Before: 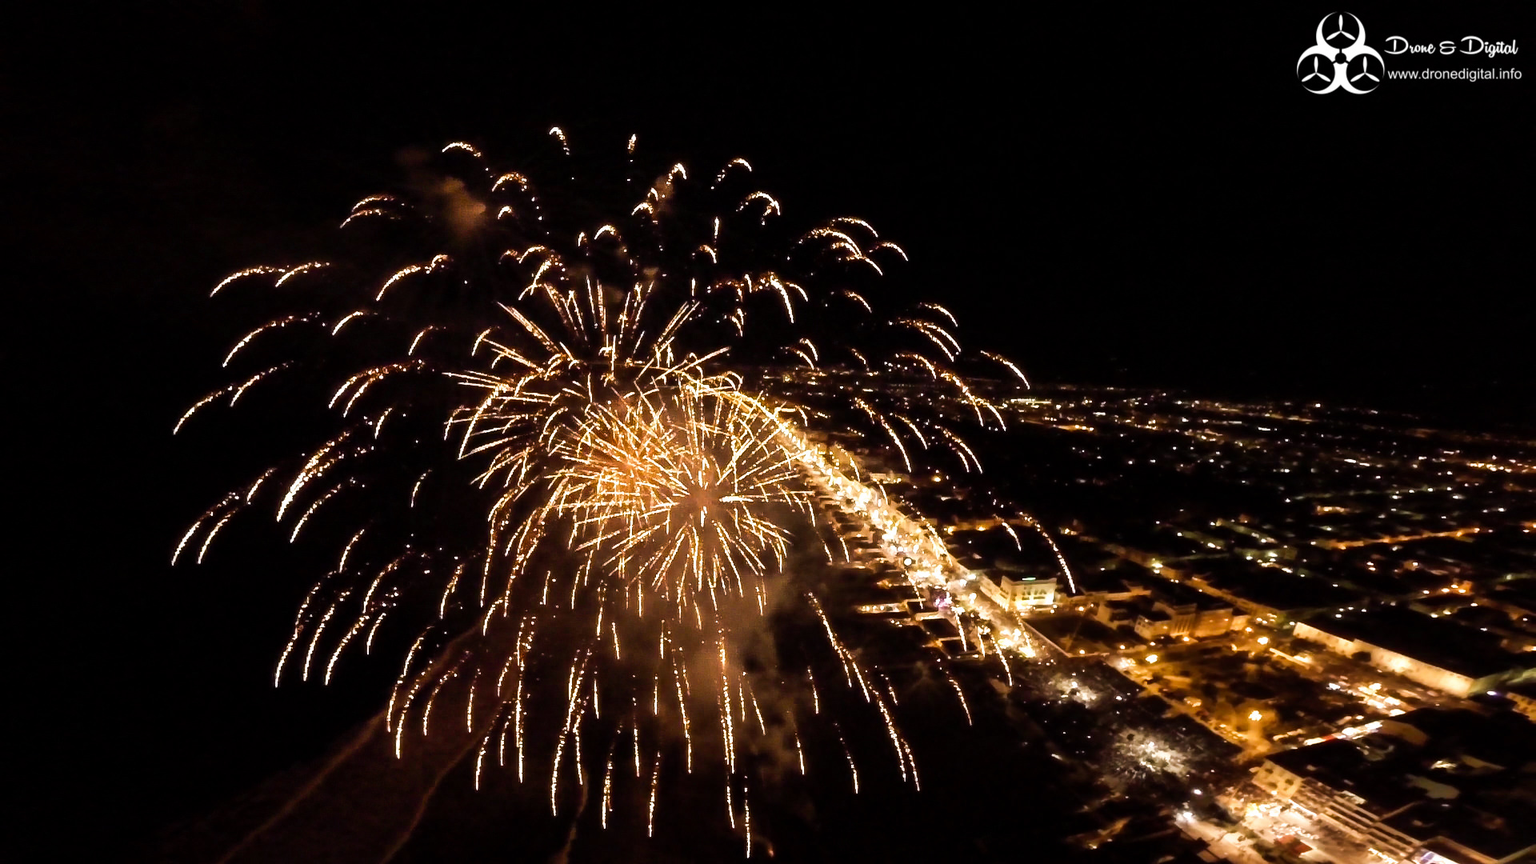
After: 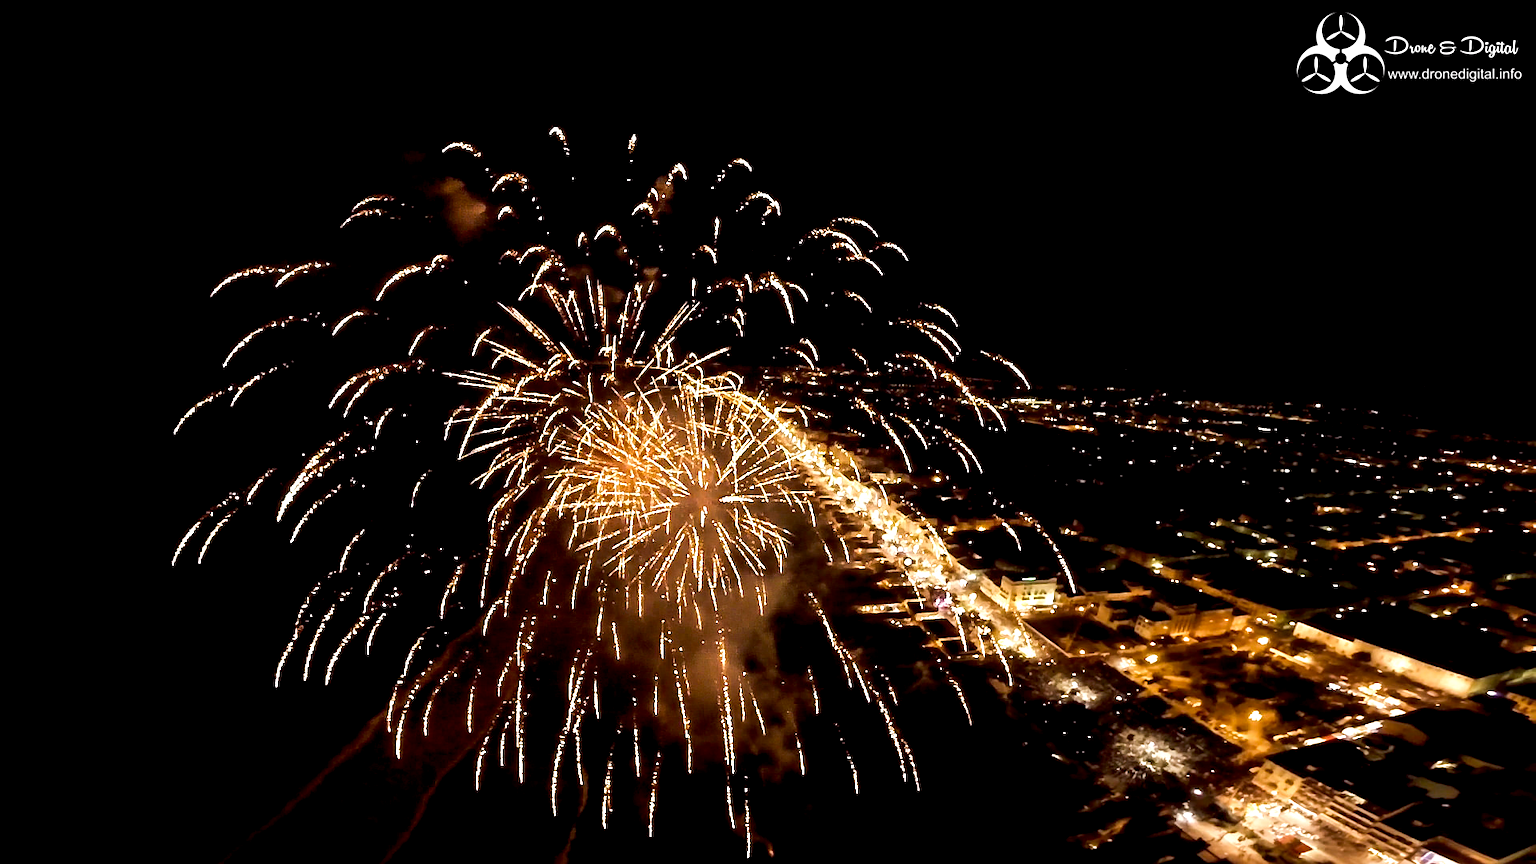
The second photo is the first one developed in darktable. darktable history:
sharpen: radius 1.827, amount 0.408, threshold 1.285
exposure: black level correction 0.007, exposure 0.158 EV, compensate exposure bias true, compensate highlight preservation false
